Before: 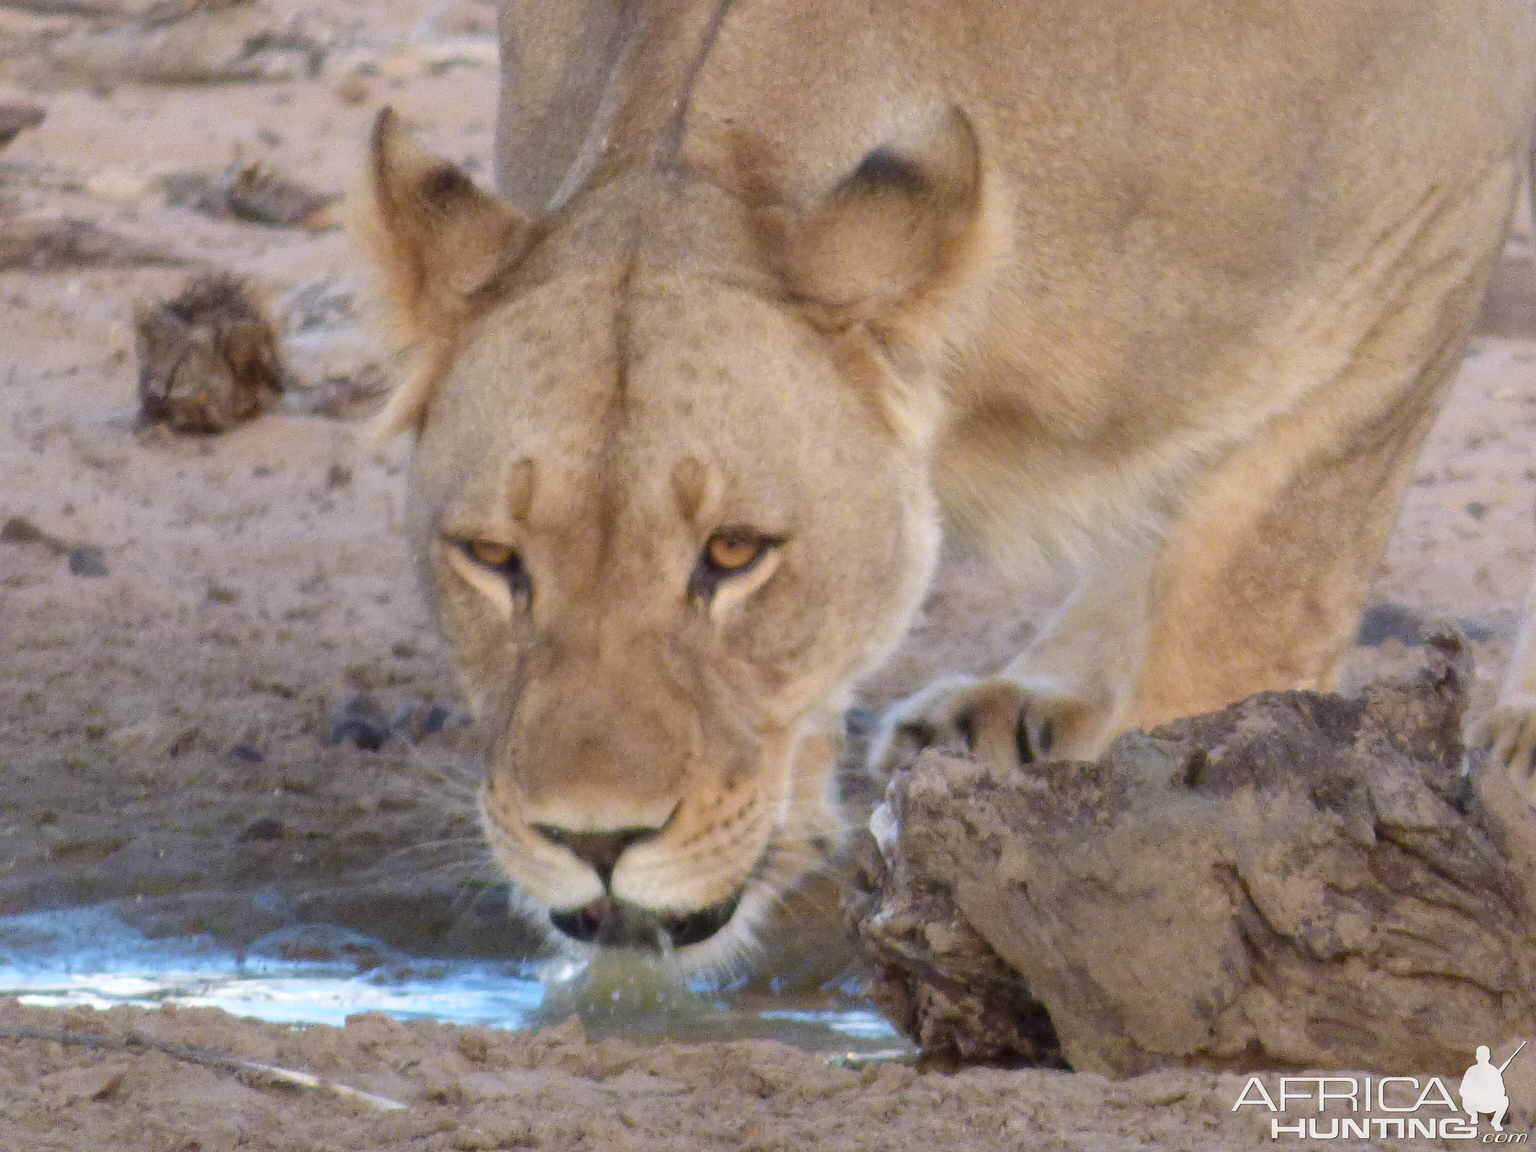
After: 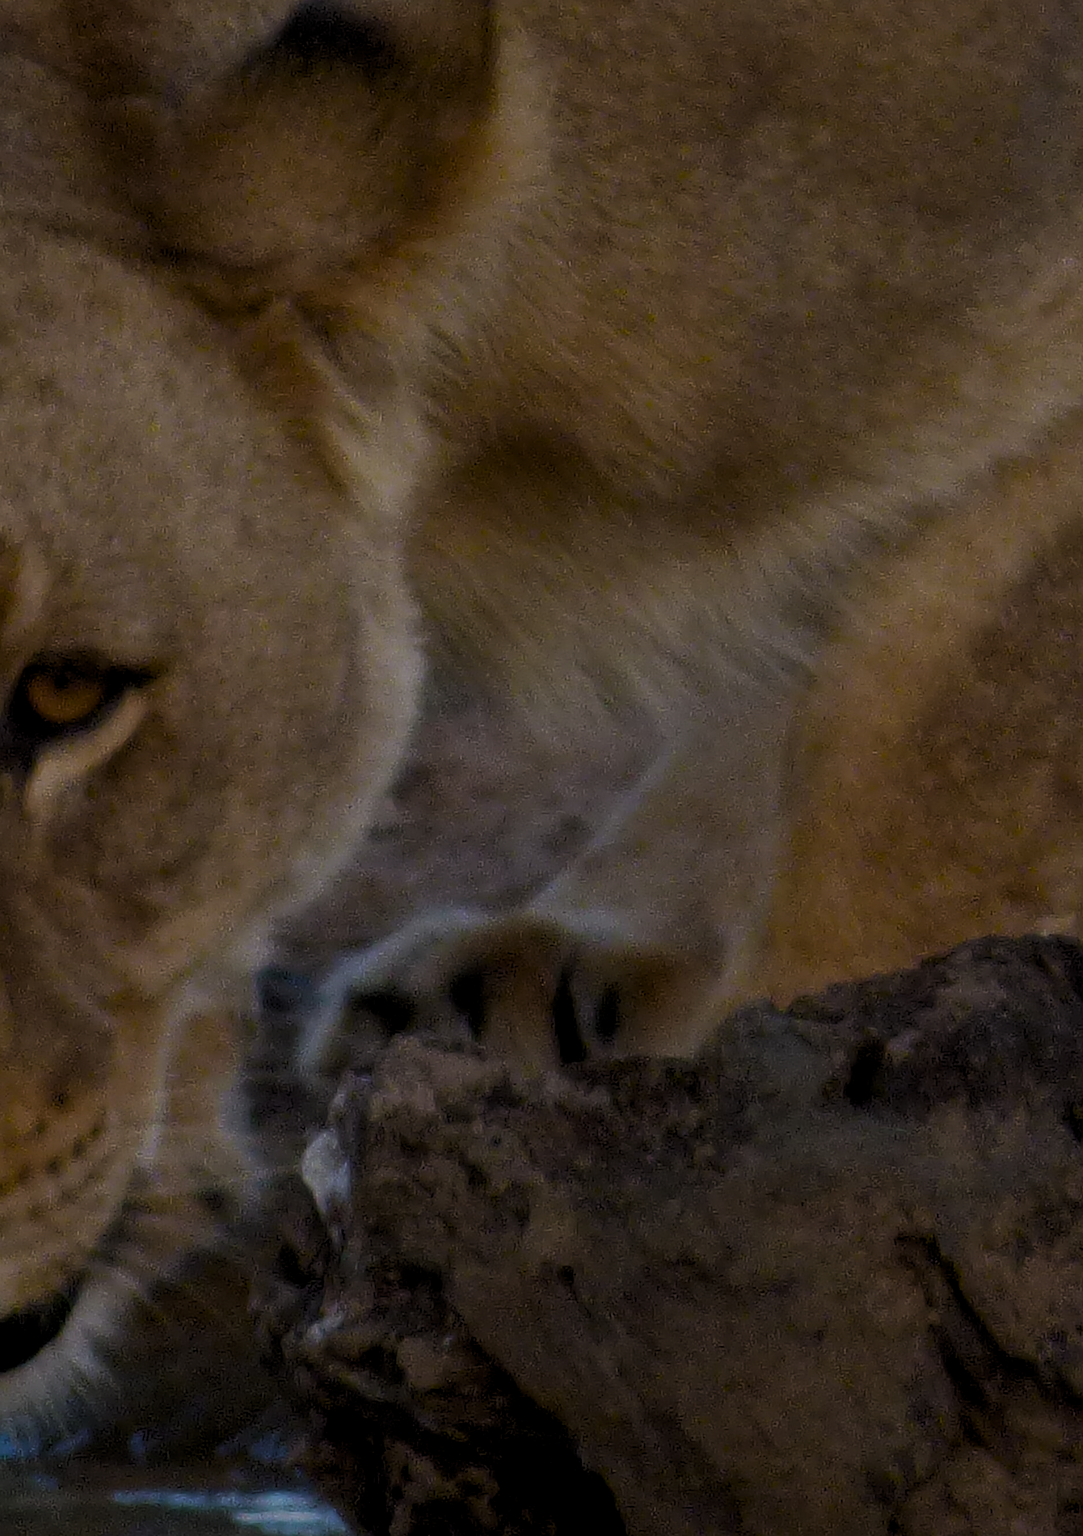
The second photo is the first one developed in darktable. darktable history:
color balance rgb: perceptual saturation grading › global saturation 37.269%, perceptual saturation grading › shadows 36.157%, global vibrance 5.579%, contrast 3.51%
tone equalizer: -8 EV -0.74 EV, -7 EV -0.722 EV, -6 EV -0.563 EV, -5 EV -0.386 EV, -3 EV 0.385 EV, -2 EV 0.6 EV, -1 EV 0.676 EV, +0 EV 0.776 EV, edges refinement/feathering 500, mask exposure compensation -1.57 EV, preserve details no
sharpen: on, module defaults
levels: levels [0.052, 0.496, 0.908]
exposure: exposure -2.021 EV, compensate exposure bias true, compensate highlight preservation false
crop: left 45.332%, top 13.099%, right 13.945%, bottom 9.927%
